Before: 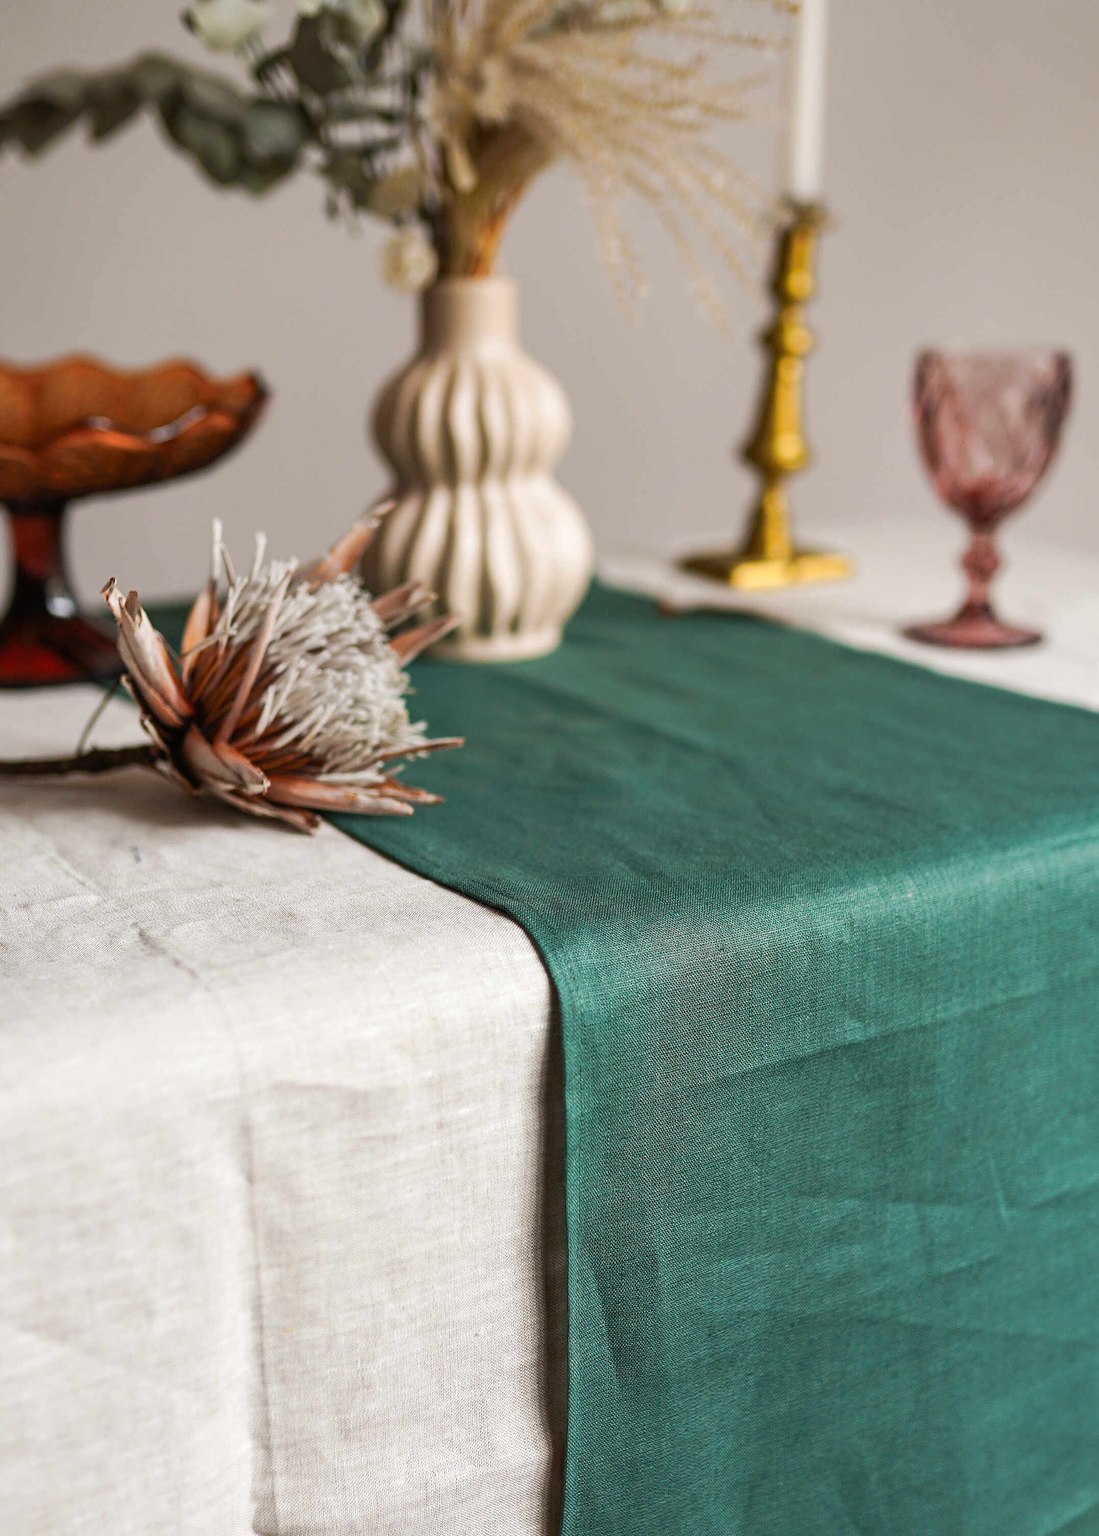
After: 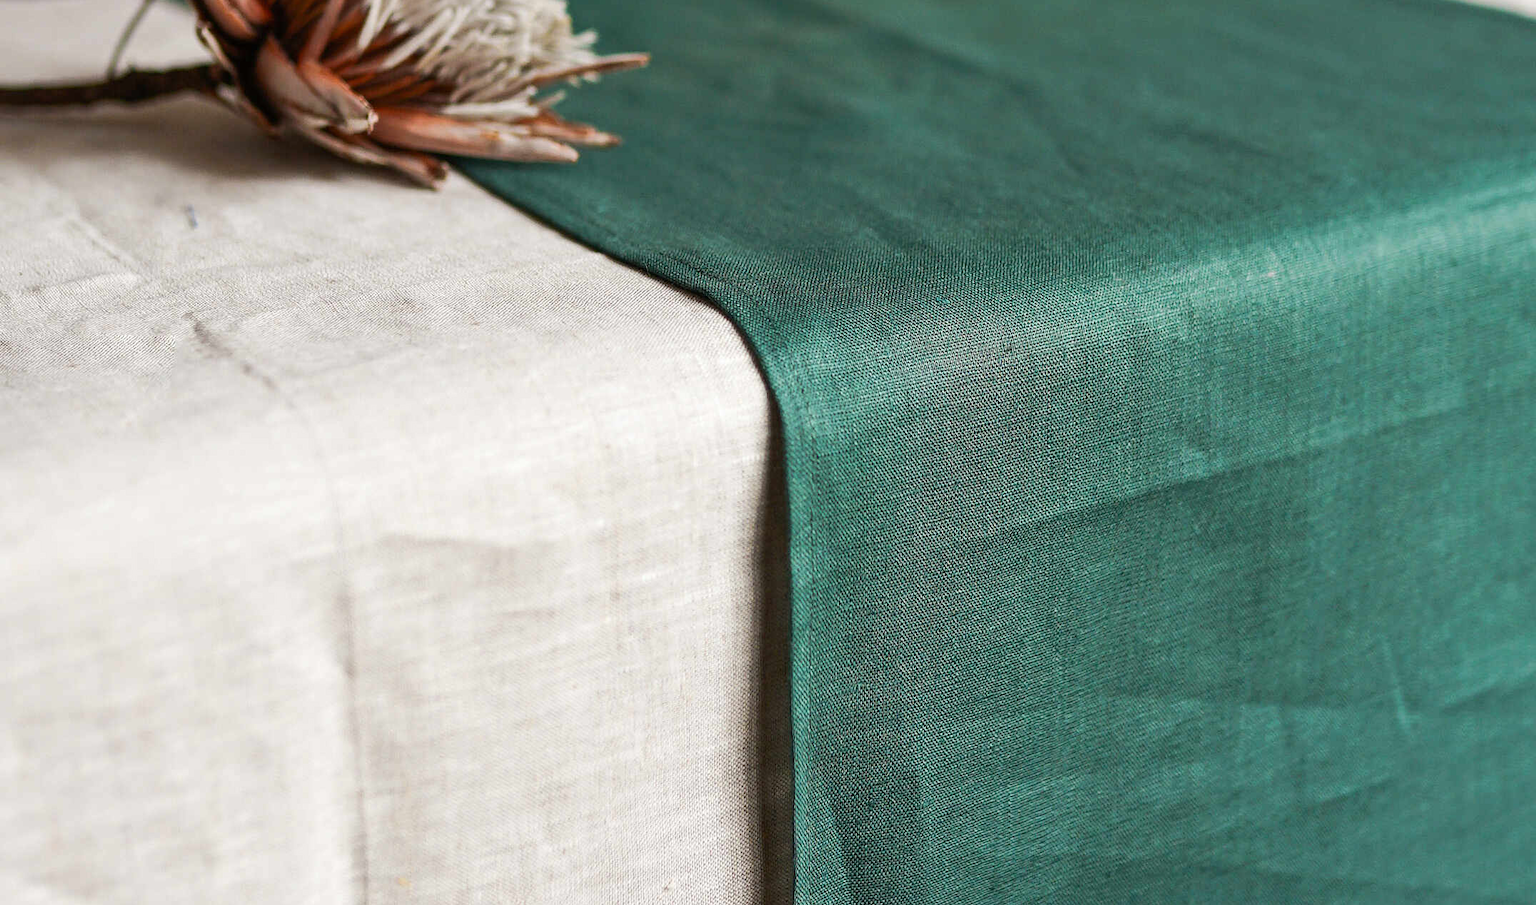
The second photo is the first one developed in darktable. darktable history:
exposure: exposure 0 EV, compensate highlight preservation false
crop: top 45.551%, bottom 12.262%
contrast brightness saturation: contrast 0.07
